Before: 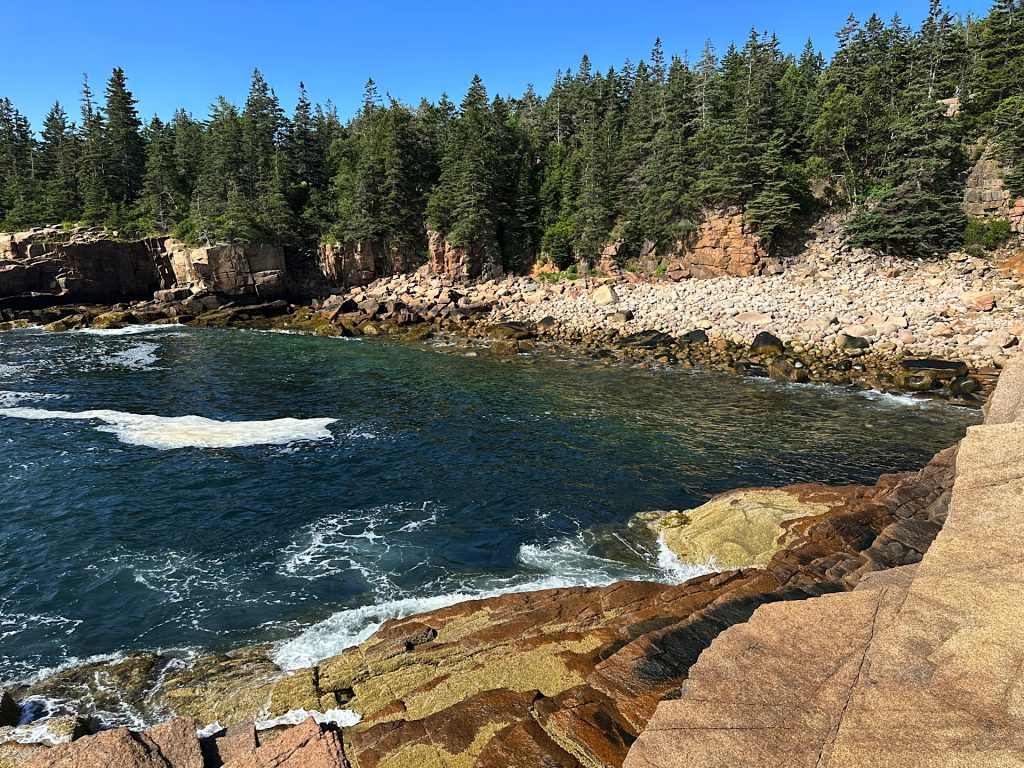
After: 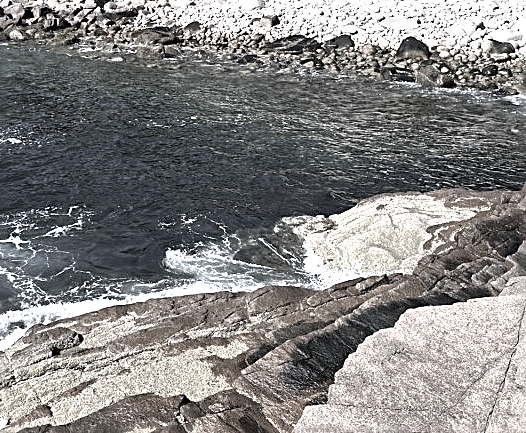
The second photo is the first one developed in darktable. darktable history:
exposure: exposure 0.995 EV, compensate highlight preservation false
sharpen: radius 2.77
crop: left 34.656%, top 38.44%, right 13.899%, bottom 5.115%
color correction: highlights b* -0.032, saturation 0.193
color calibration: illuminant as shot in camera, x 0.379, y 0.396, temperature 4136.52 K
